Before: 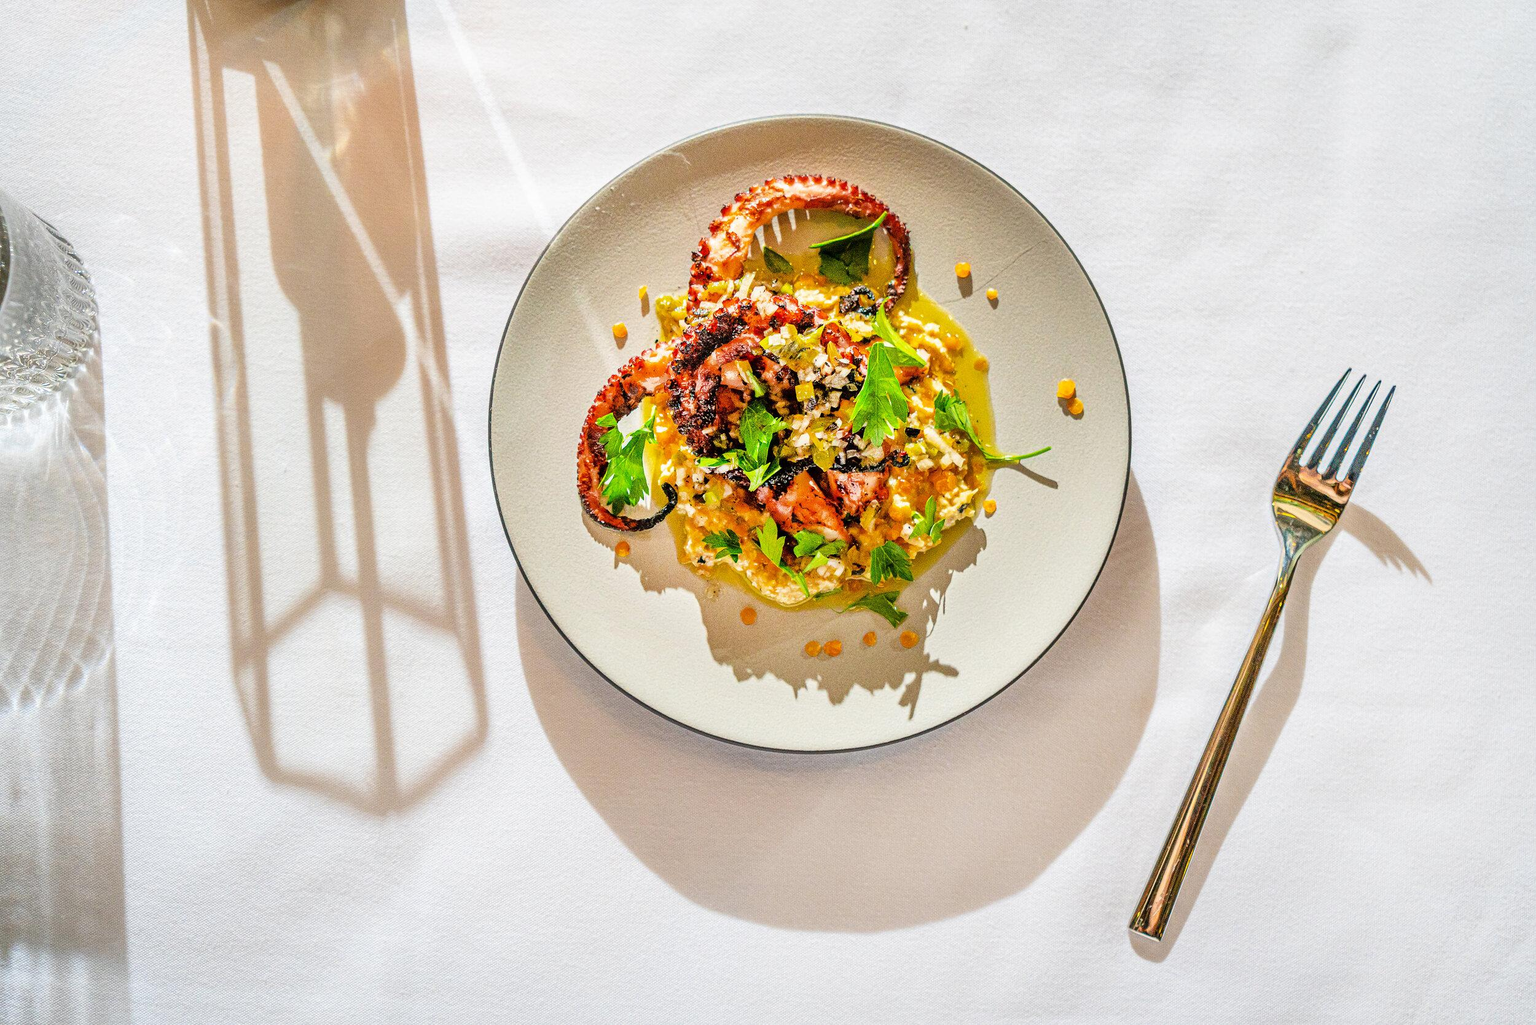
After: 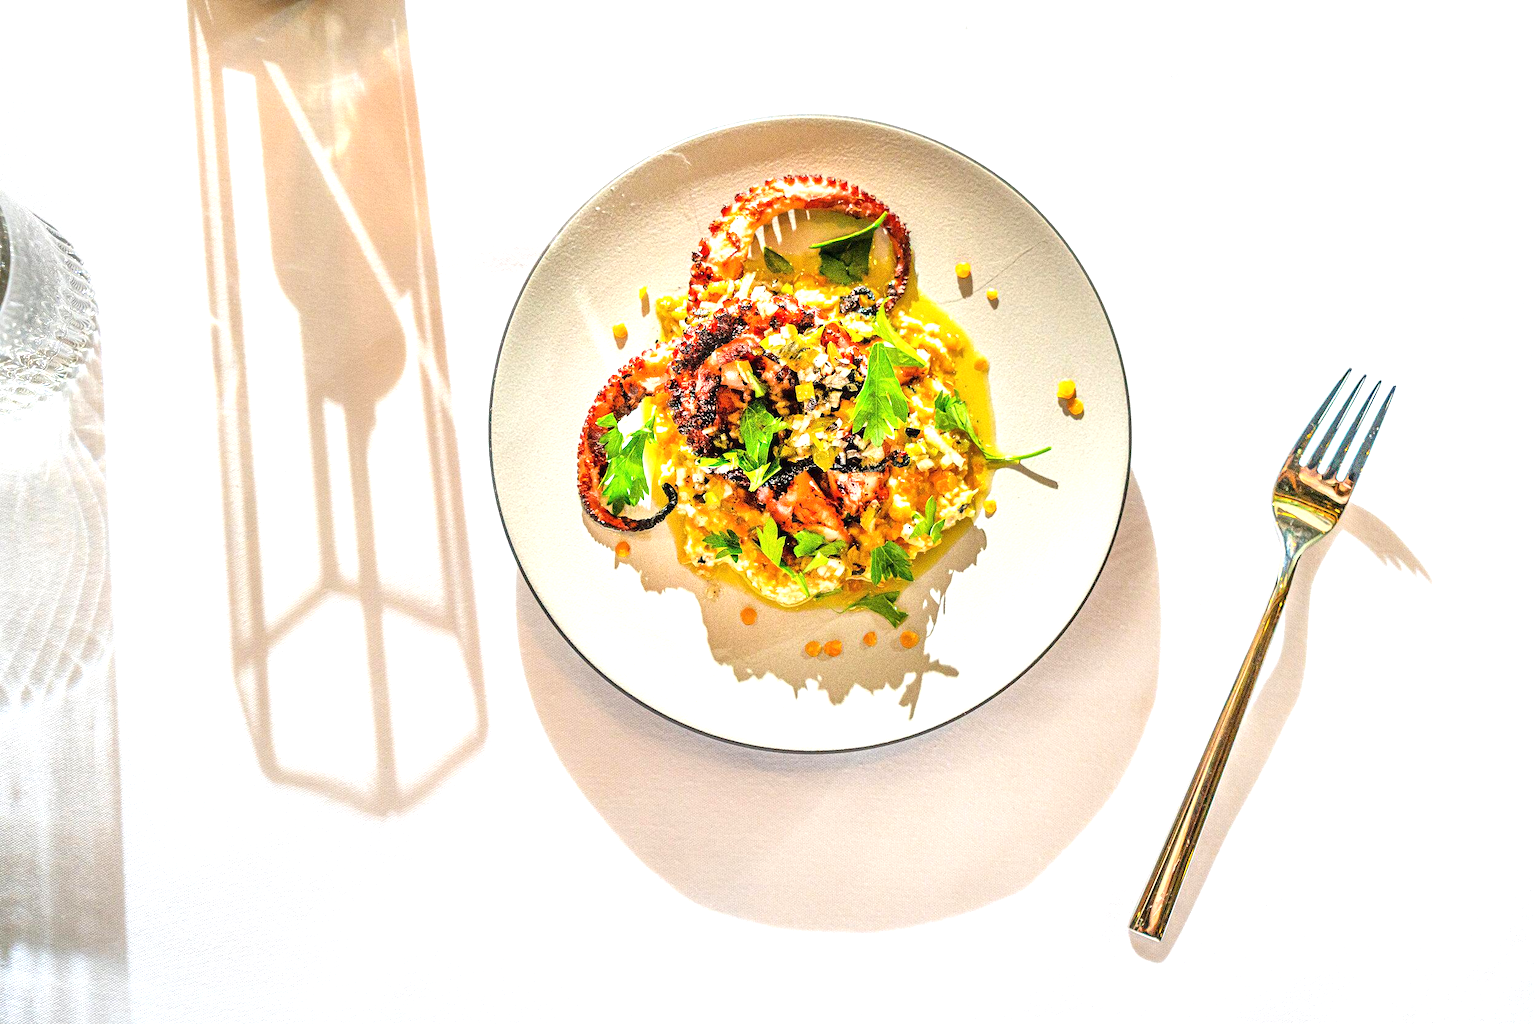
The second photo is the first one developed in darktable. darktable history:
exposure: black level correction 0, exposure 0.7 EV, compensate exposure bias true, compensate highlight preservation false
tone equalizer: on, module defaults
